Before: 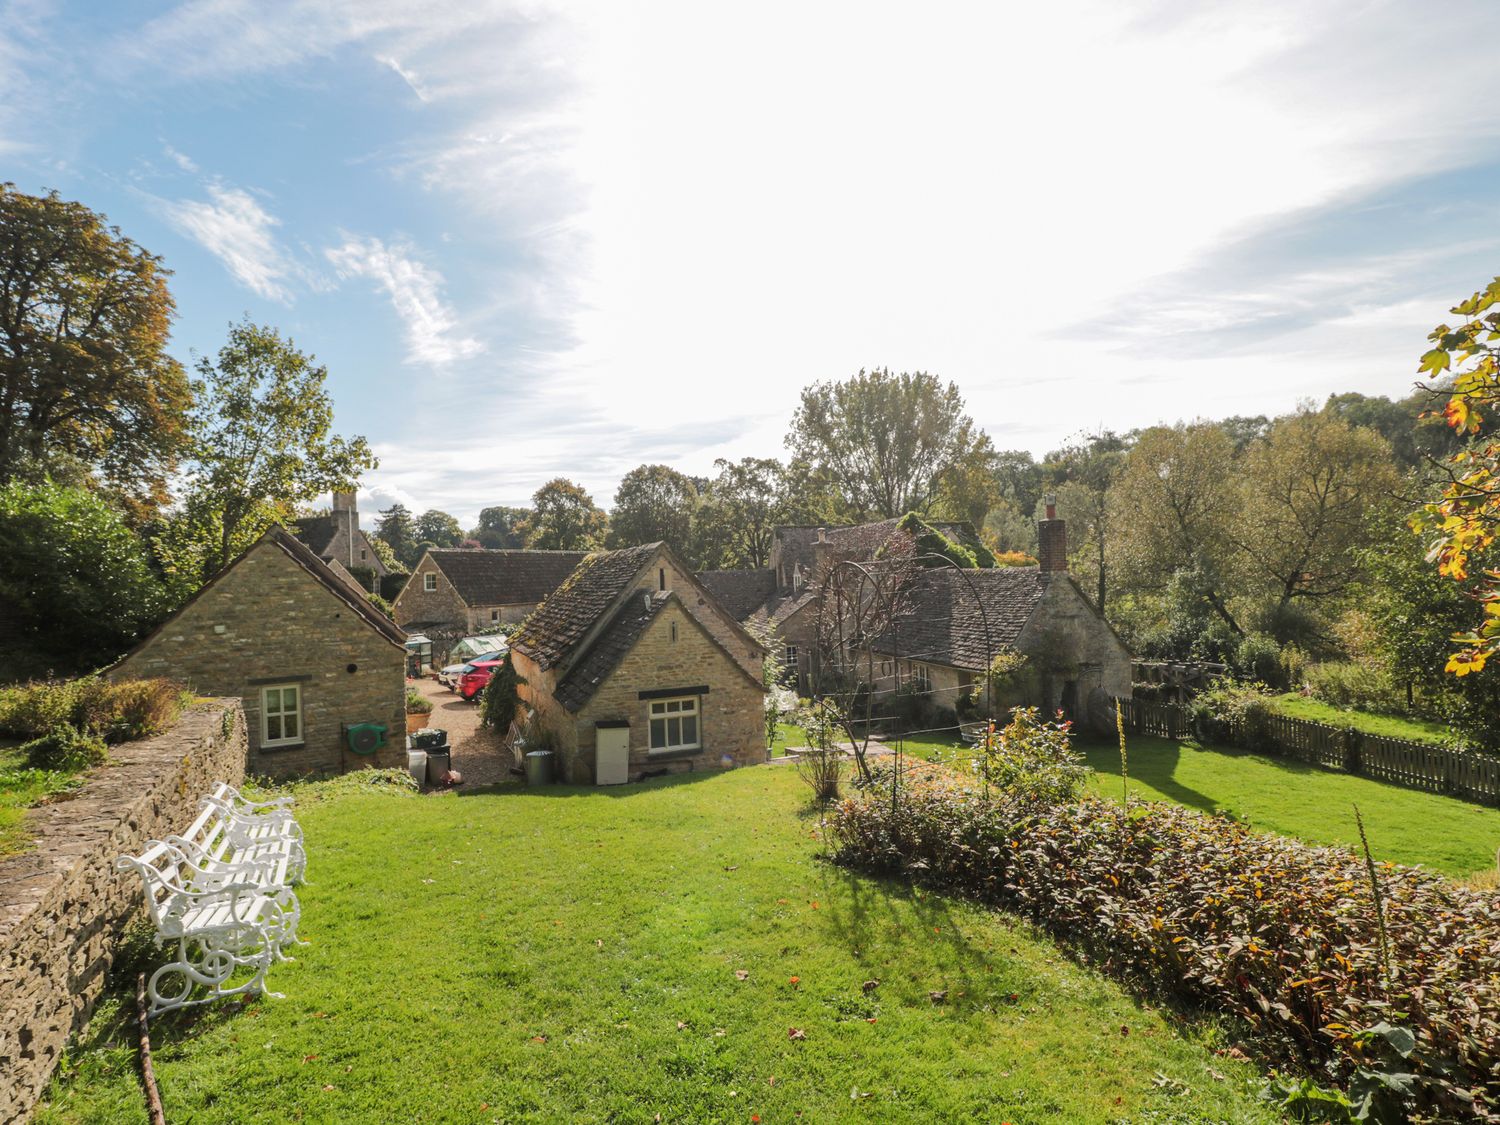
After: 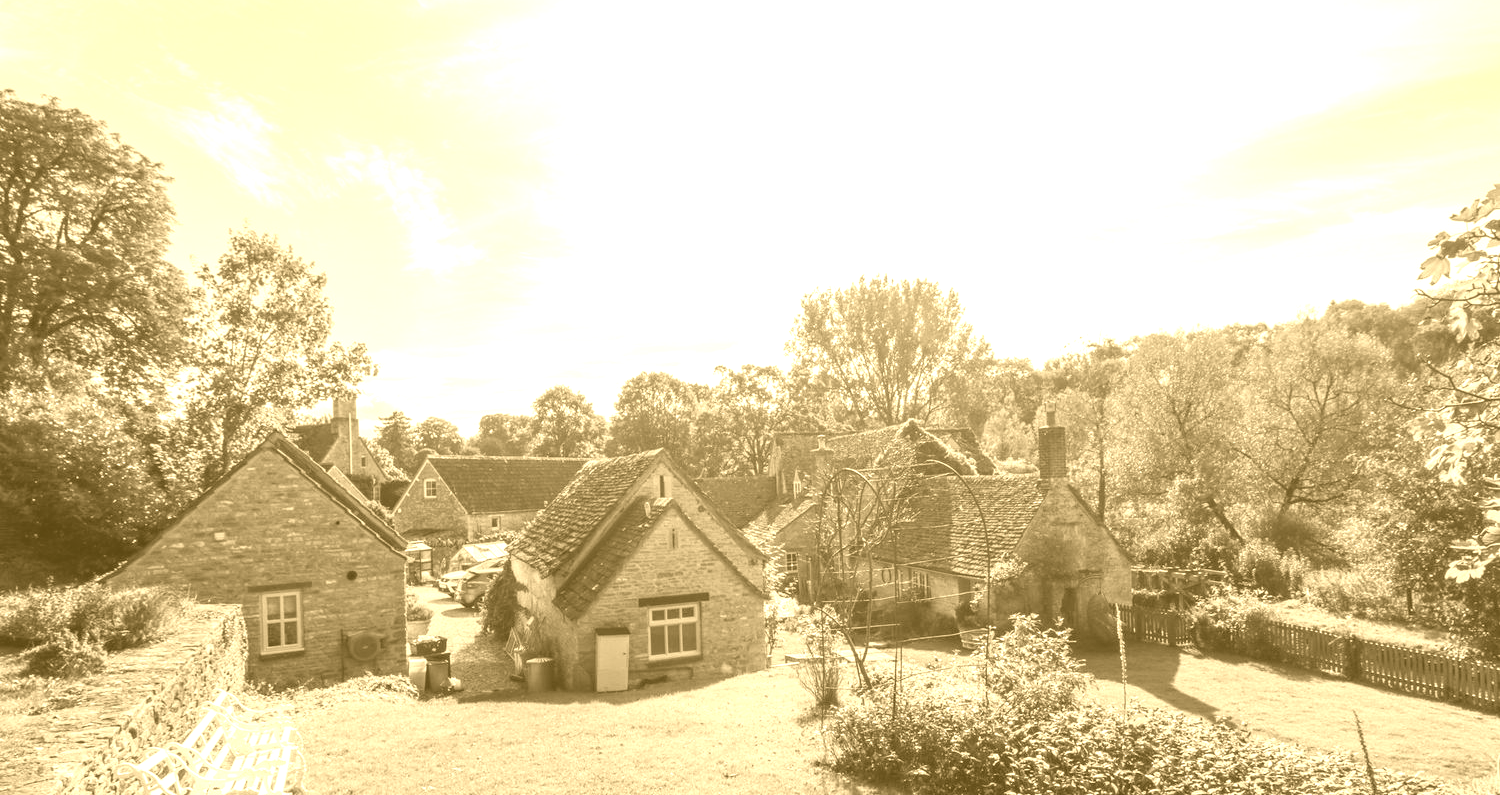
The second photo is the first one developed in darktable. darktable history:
colorize: hue 36°, source mix 100%
crop and rotate: top 8.293%, bottom 20.996%
color correction: highlights a* 19.59, highlights b* 27.49, shadows a* 3.46, shadows b* -17.28, saturation 0.73
local contrast: highlights 100%, shadows 100%, detail 120%, midtone range 0.2
